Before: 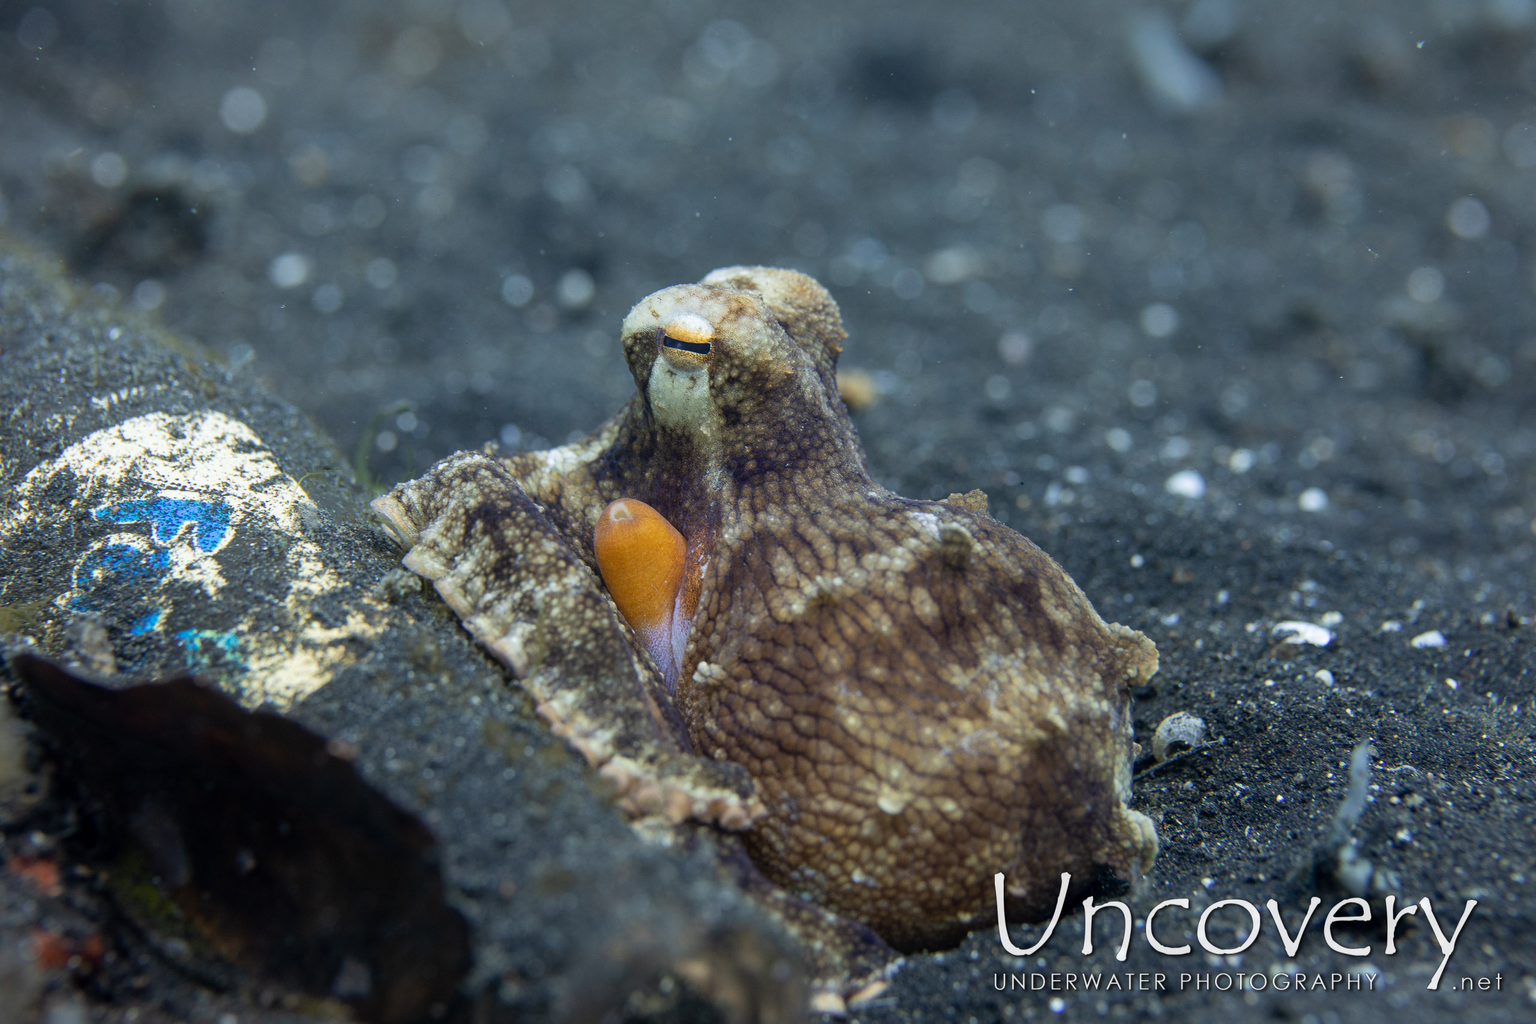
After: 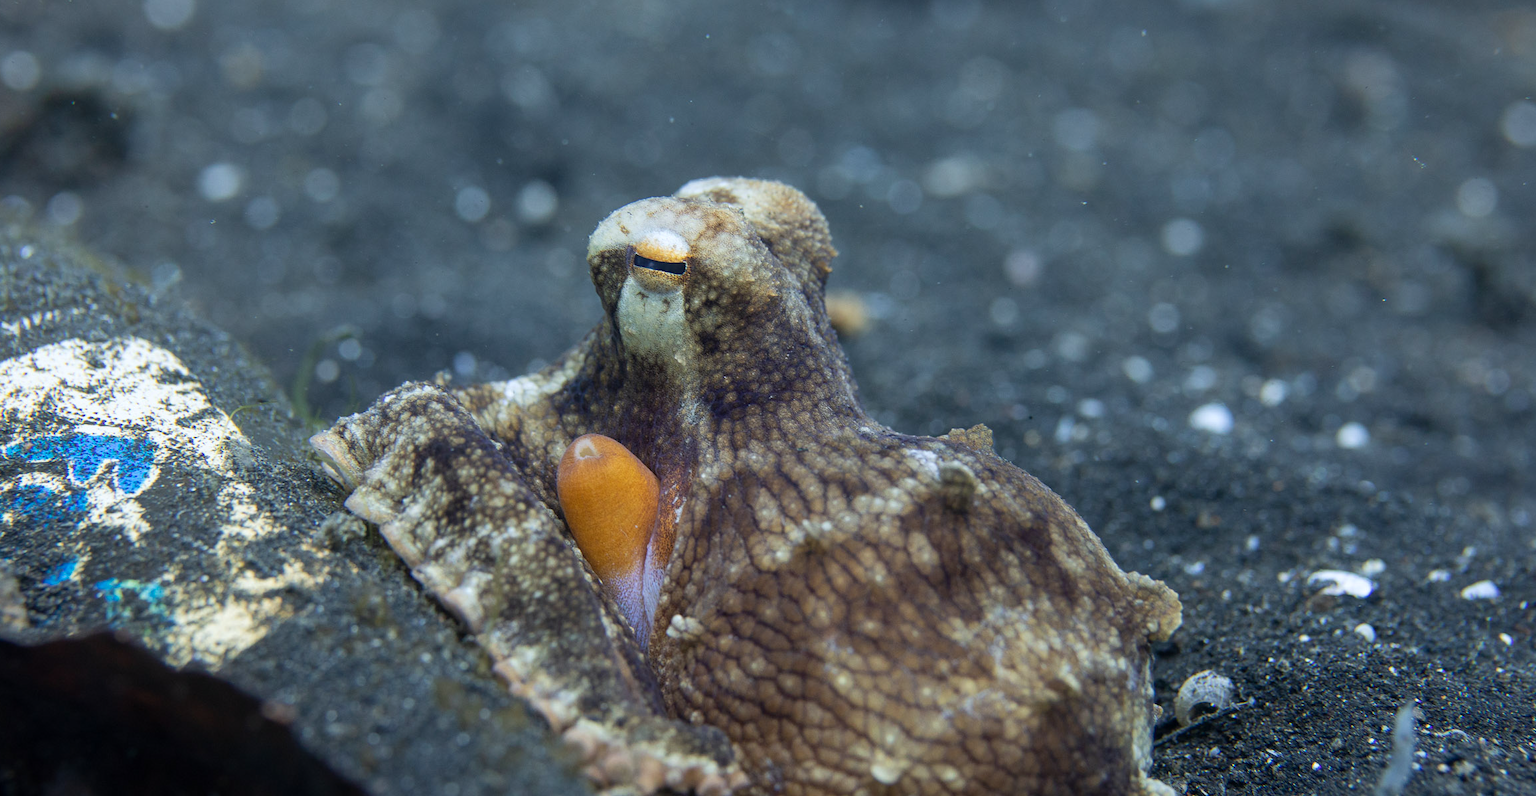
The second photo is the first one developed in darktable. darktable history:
crop: left 5.923%, top 10.418%, right 3.655%, bottom 19.25%
color correction: highlights a* -0.109, highlights b* -5.24, shadows a* -0.132, shadows b* -0.139
